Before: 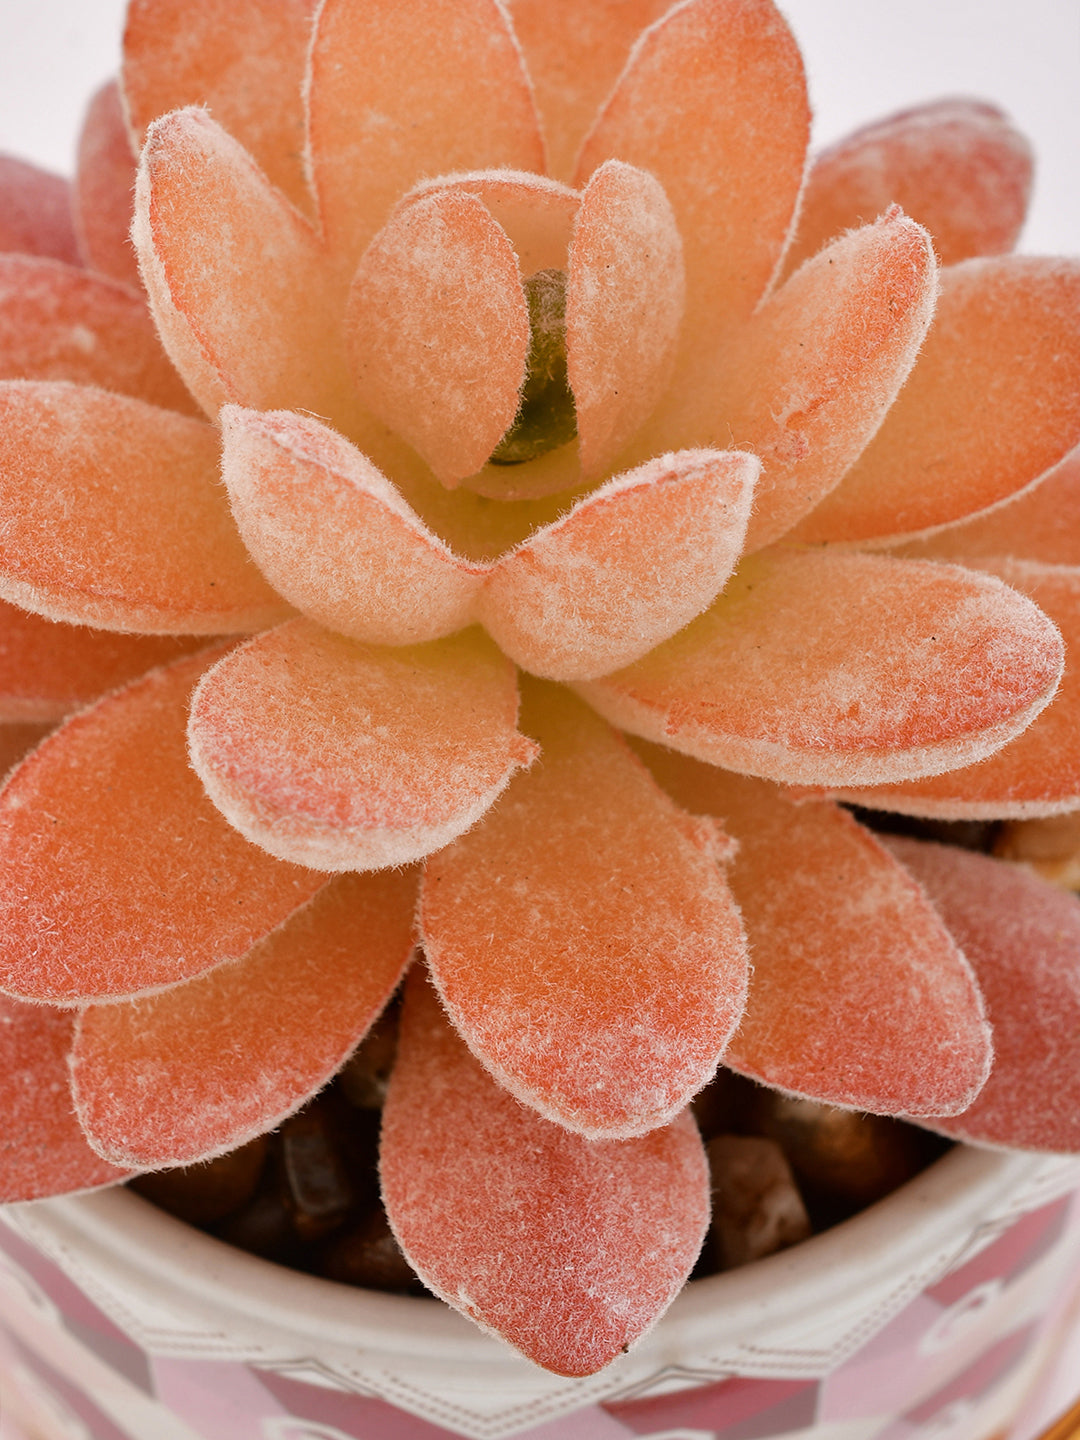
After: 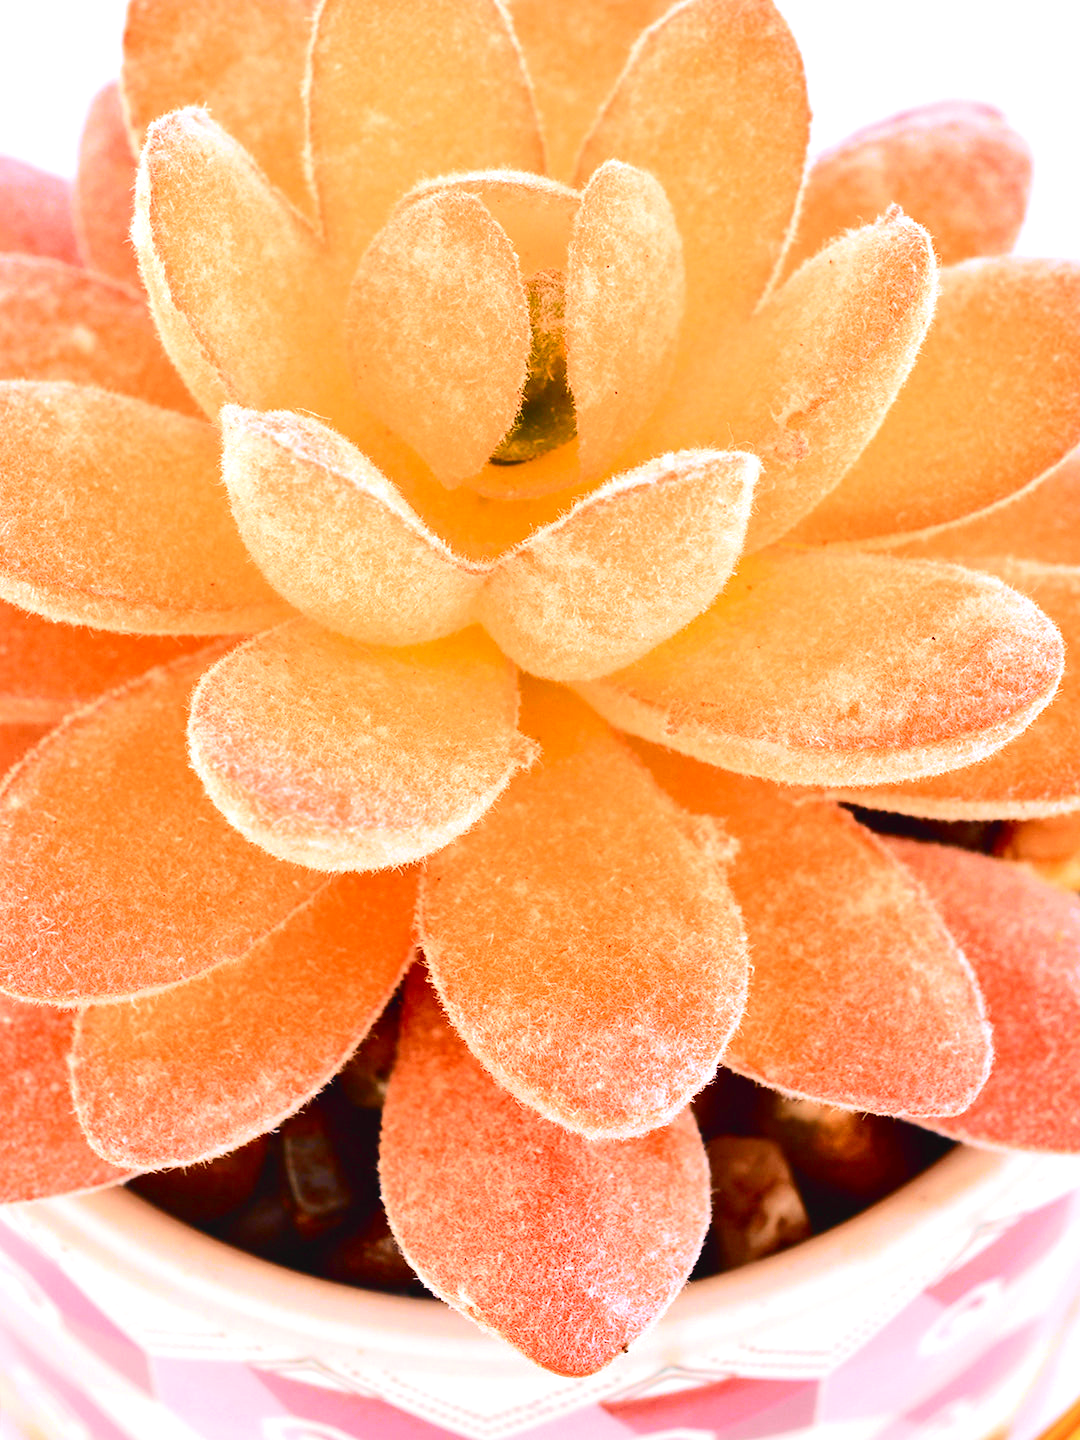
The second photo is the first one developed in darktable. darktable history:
exposure: black level correction 0, exposure 0.95 EV, compensate exposure bias true, compensate highlight preservation false
tone curve: curves: ch0 [(0, 0.023) (0.103, 0.087) (0.295, 0.297) (0.445, 0.531) (0.553, 0.665) (0.735, 0.843) (0.994, 1)]; ch1 [(0, 0) (0.427, 0.346) (0.456, 0.426) (0.484, 0.494) (0.509, 0.505) (0.535, 0.56) (0.581, 0.632) (0.646, 0.715) (1, 1)]; ch2 [(0, 0) (0.369, 0.388) (0.449, 0.431) (0.501, 0.495) (0.533, 0.518) (0.572, 0.612) (0.677, 0.752) (1, 1)], color space Lab, independent channels, preserve colors none
